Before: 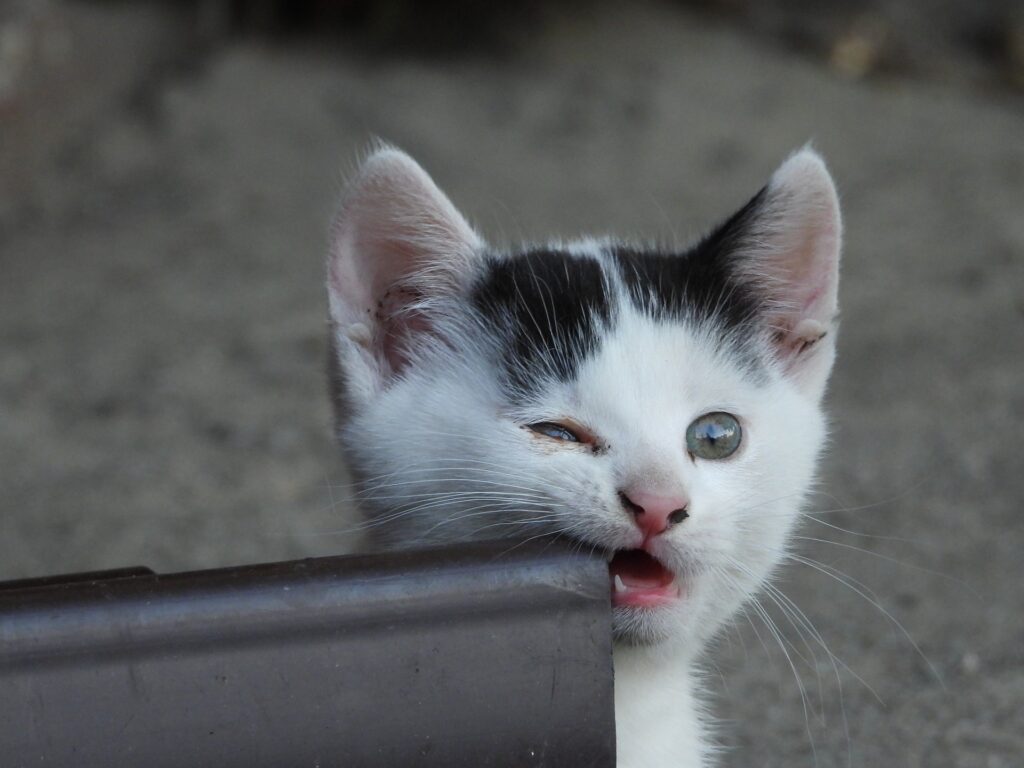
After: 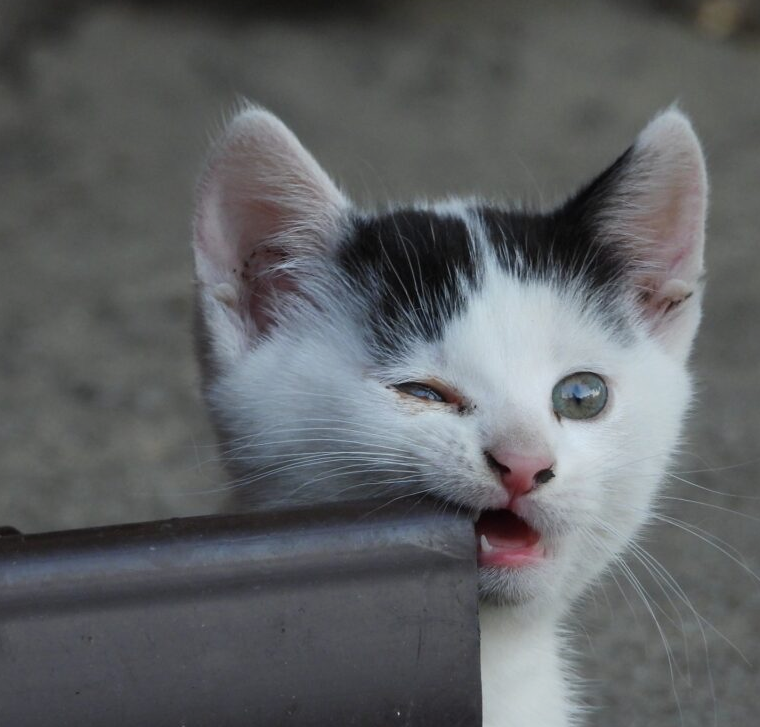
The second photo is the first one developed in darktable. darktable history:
exposure: exposure -0.116 EV, compensate exposure bias true, compensate highlight preservation false
crop and rotate: left 13.15%, top 5.251%, right 12.609%
